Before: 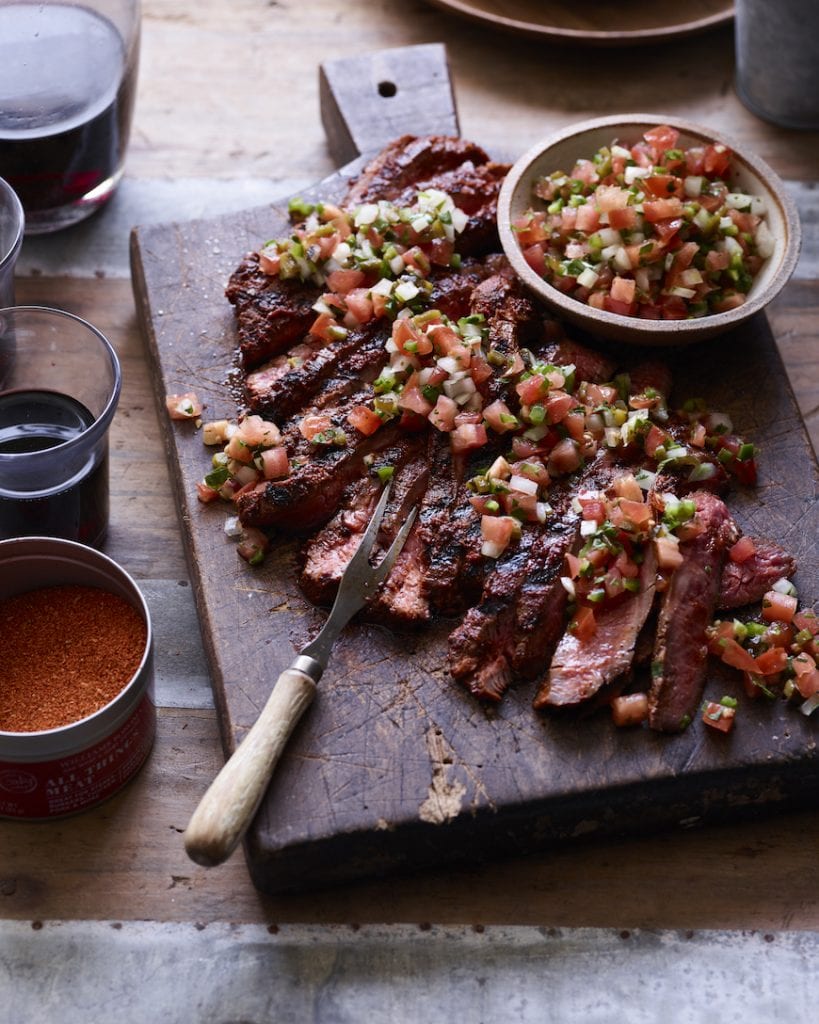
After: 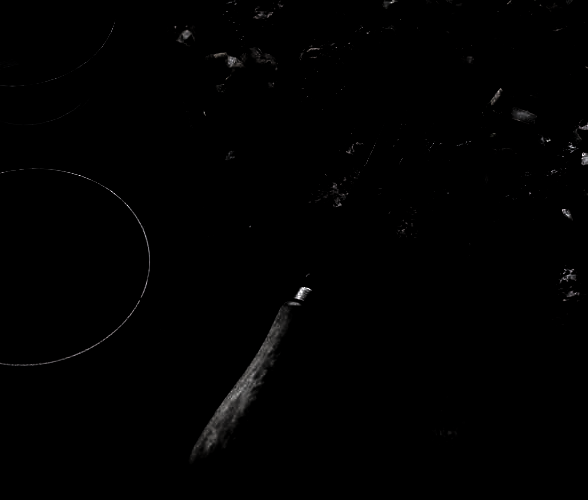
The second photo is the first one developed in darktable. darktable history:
levels: levels [0.721, 0.937, 0.997]
crop: top 36.046%, right 28.144%, bottom 15.091%
local contrast: mode bilateral grid, contrast 20, coarseness 50, detail 149%, midtone range 0.2
exposure: compensate exposure bias true, compensate highlight preservation false
